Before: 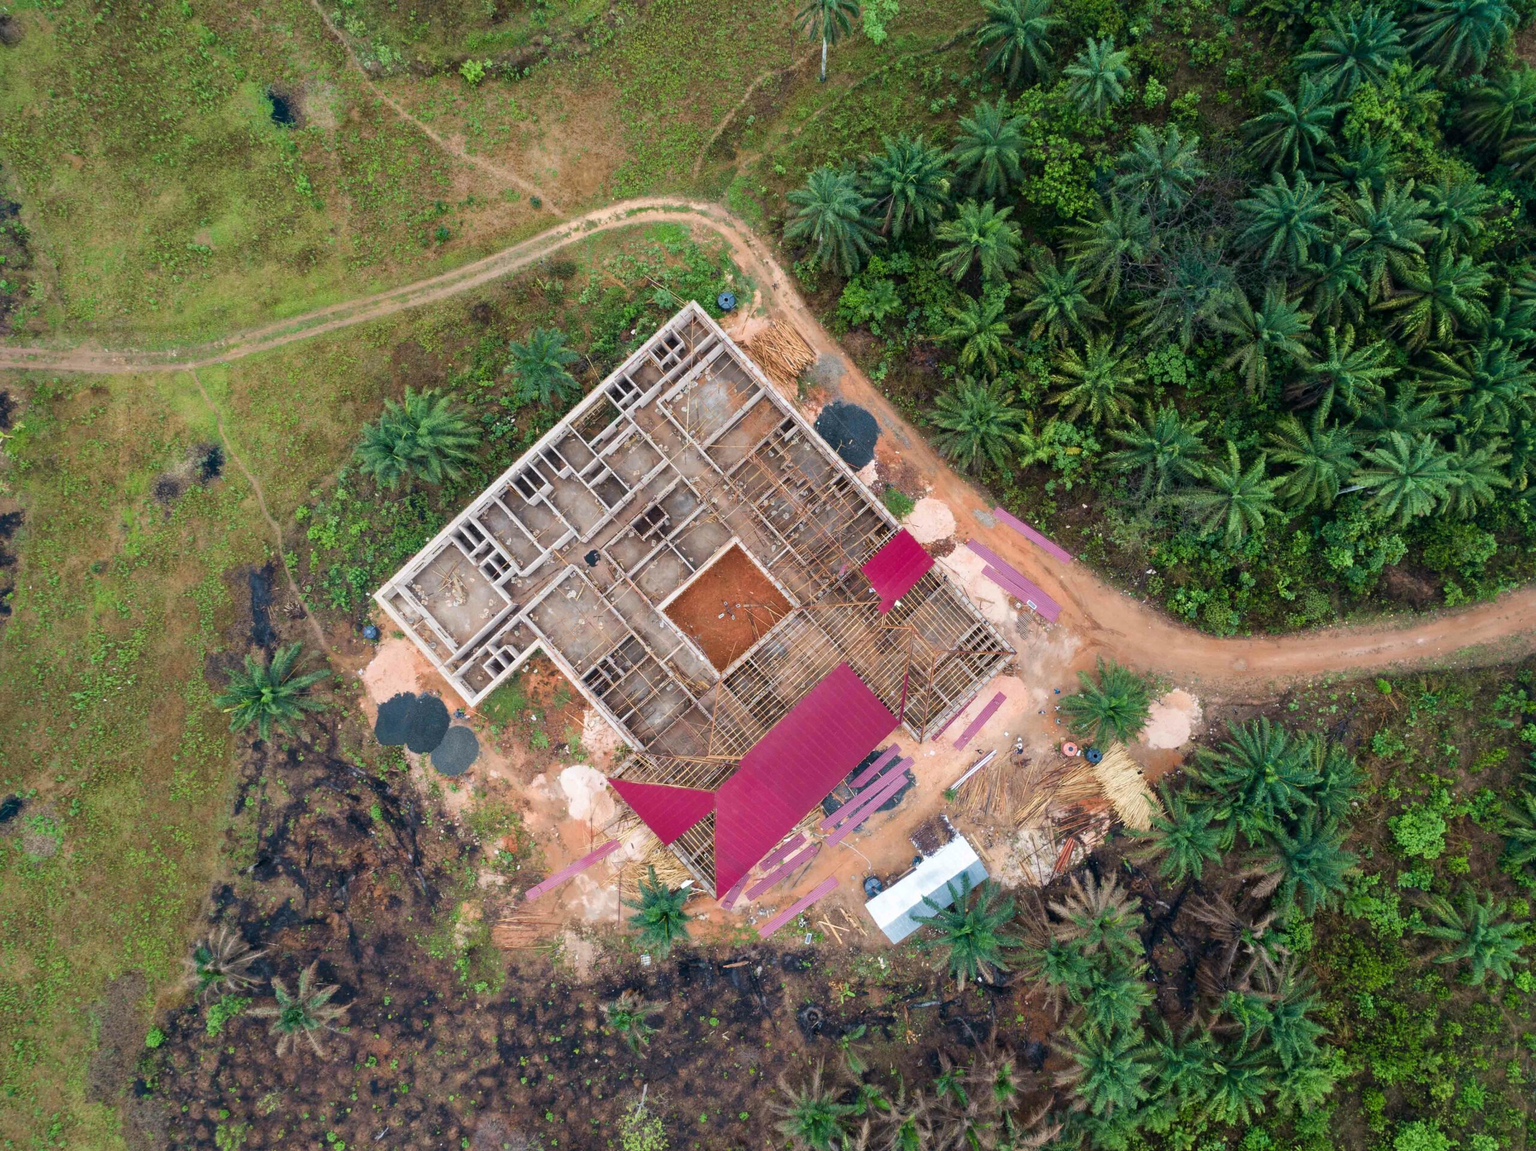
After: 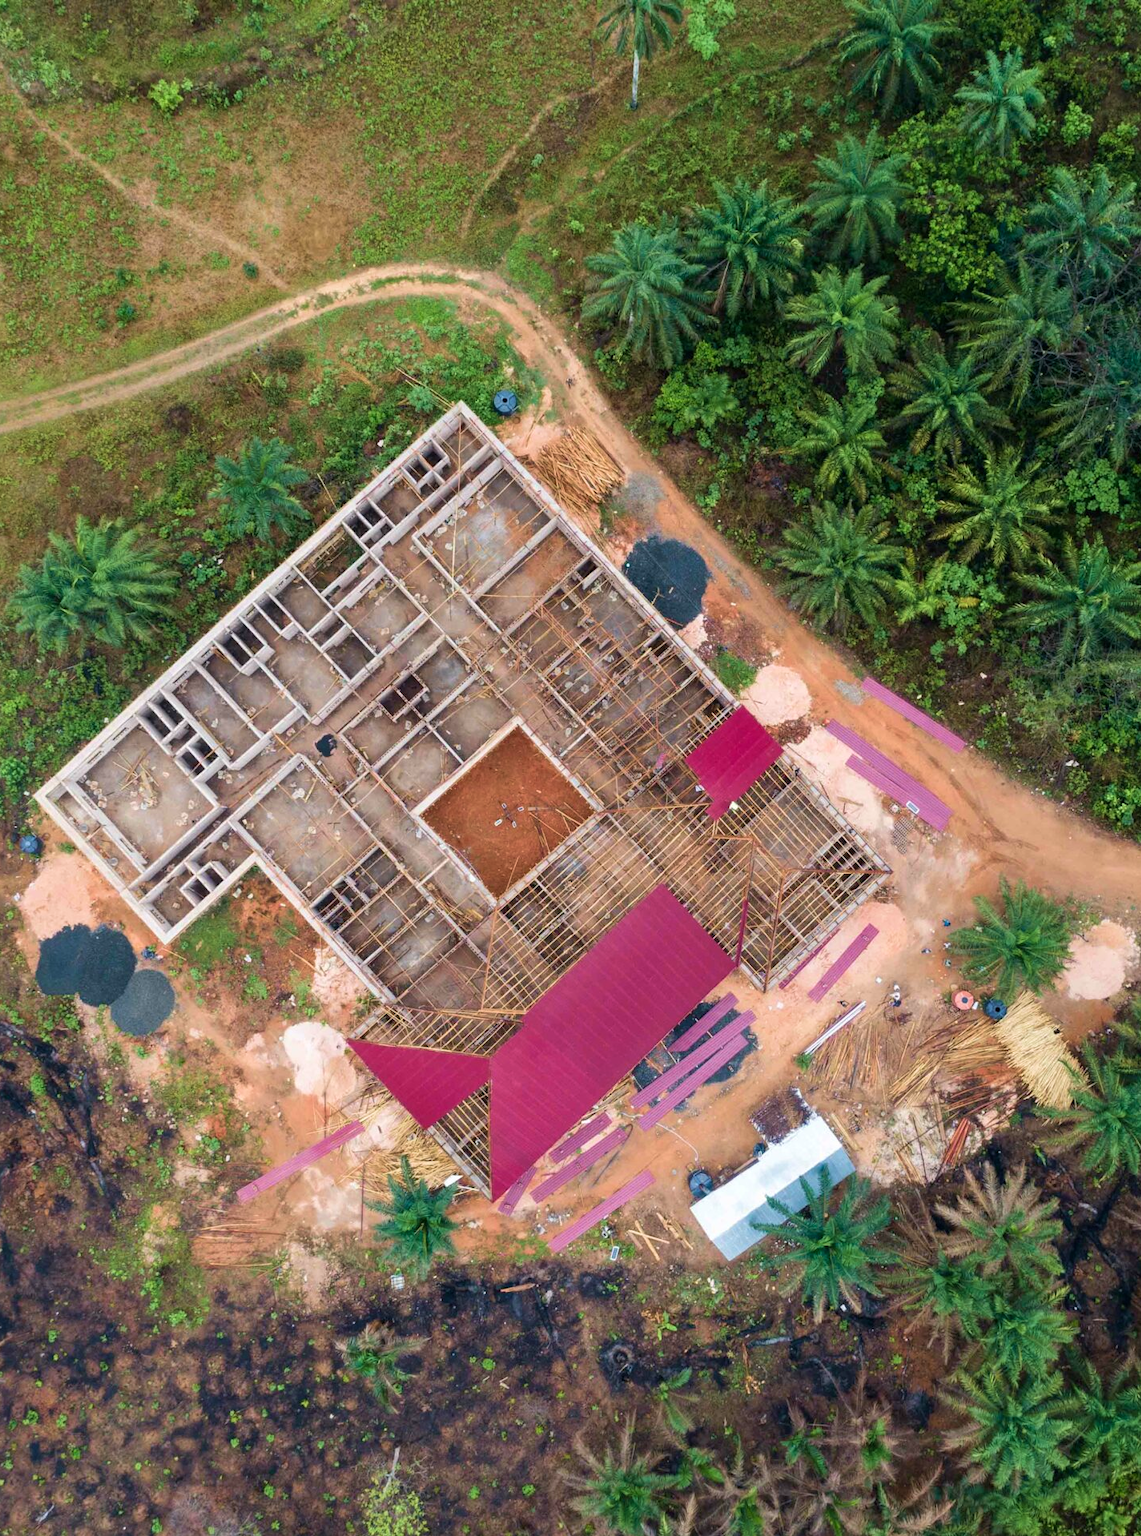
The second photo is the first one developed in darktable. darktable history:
crop and rotate: left 22.686%, right 21.592%
velvia: strength 26.84%
